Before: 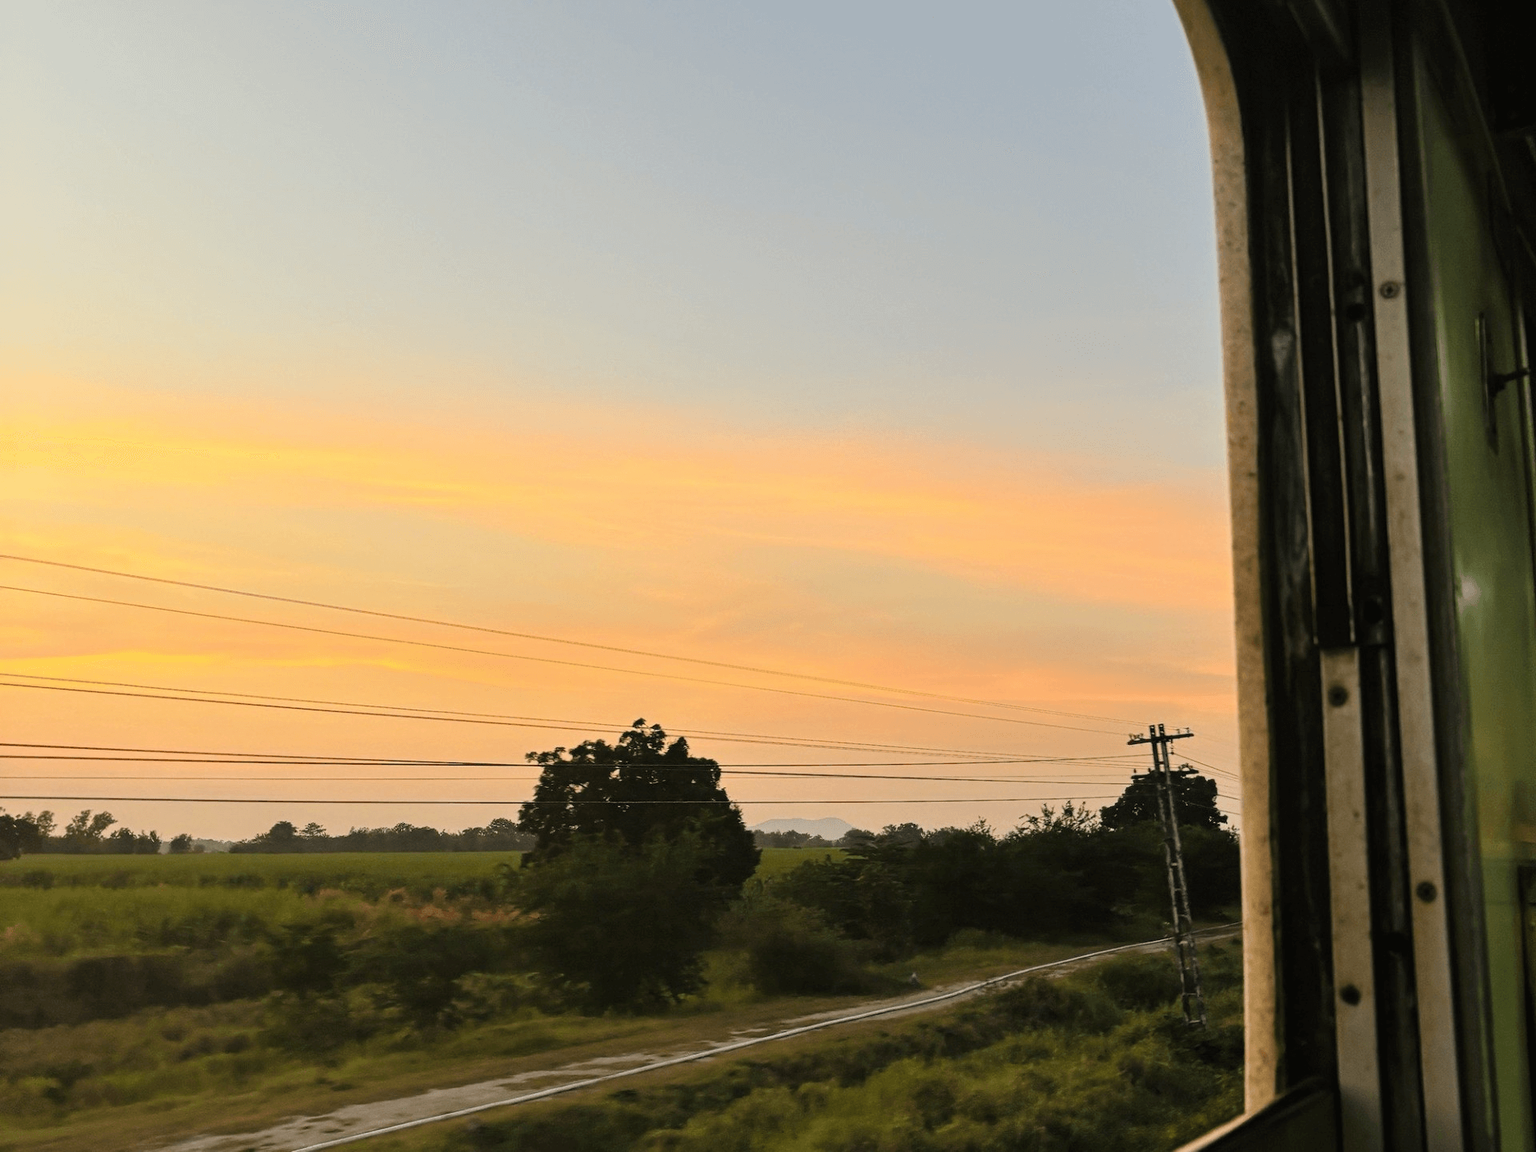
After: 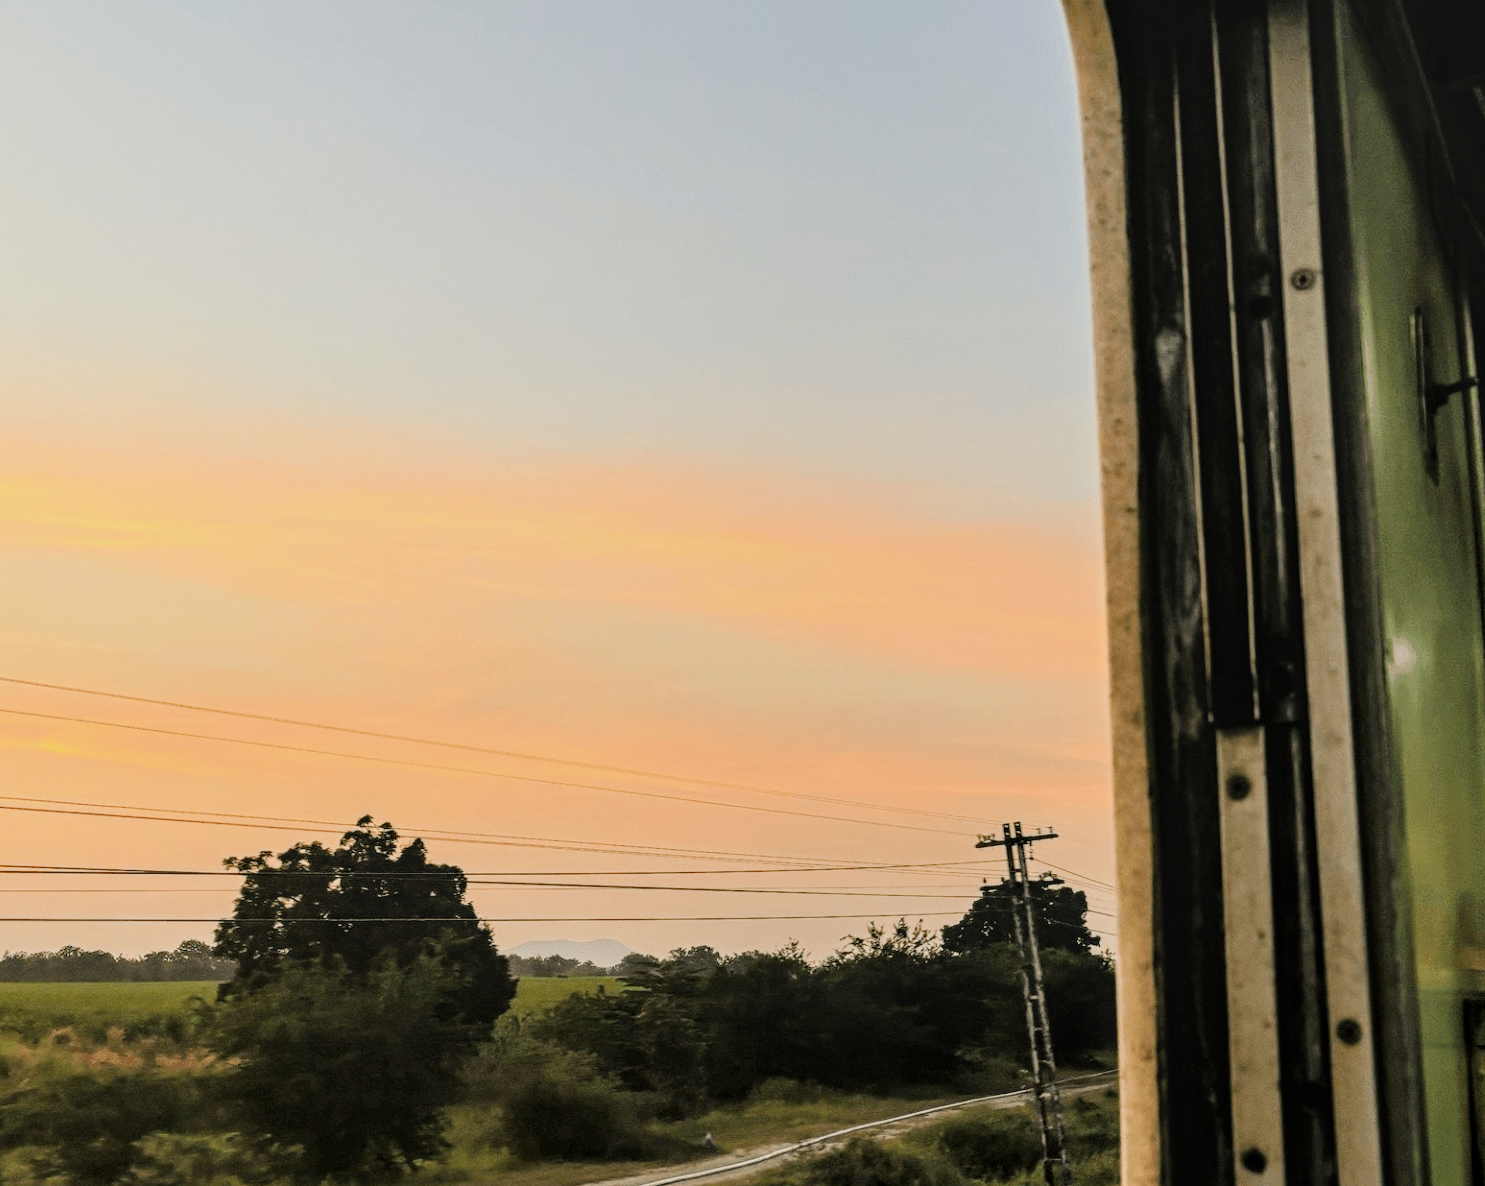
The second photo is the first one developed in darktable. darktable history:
crop: left 22.651%, top 5.825%, bottom 11.749%
filmic rgb: black relative exposure -7.65 EV, white relative exposure 4.56 EV, threshold 3.02 EV, hardness 3.61, iterations of high-quality reconstruction 10, enable highlight reconstruction true
exposure: black level correction 0, exposure 0.703 EV, compensate exposure bias true, compensate highlight preservation false
local contrast: on, module defaults
